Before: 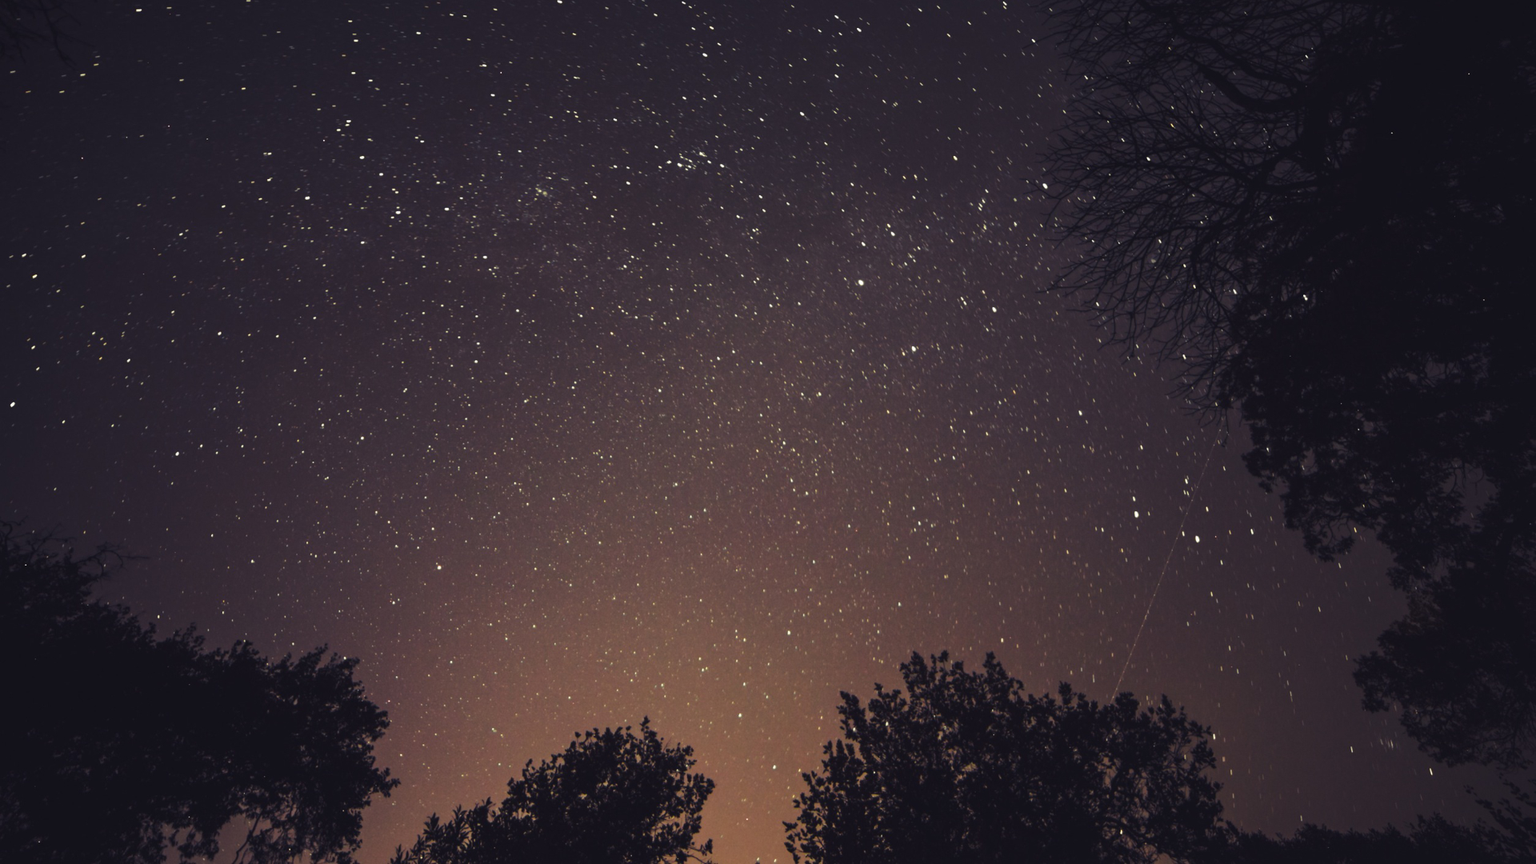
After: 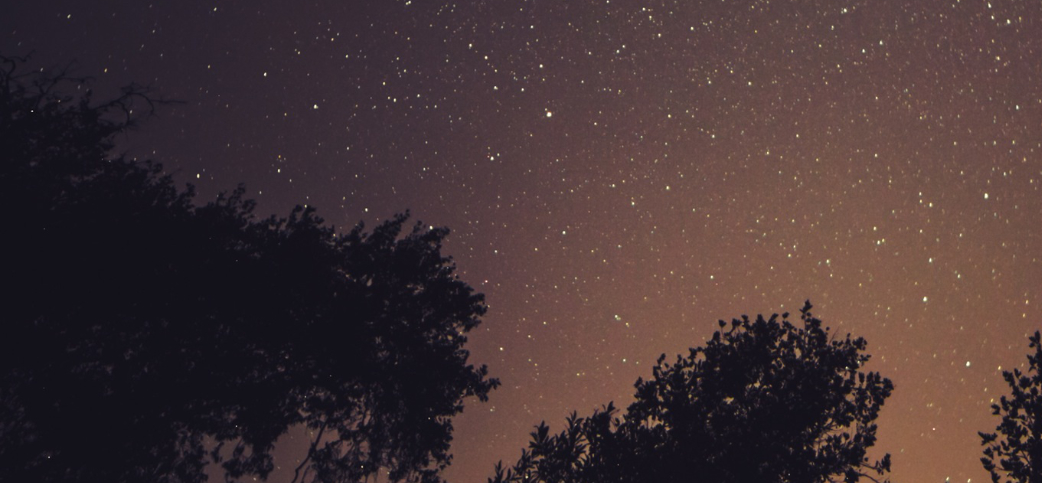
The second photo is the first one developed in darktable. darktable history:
crop and rotate: top 55.122%, right 45.712%, bottom 0.113%
